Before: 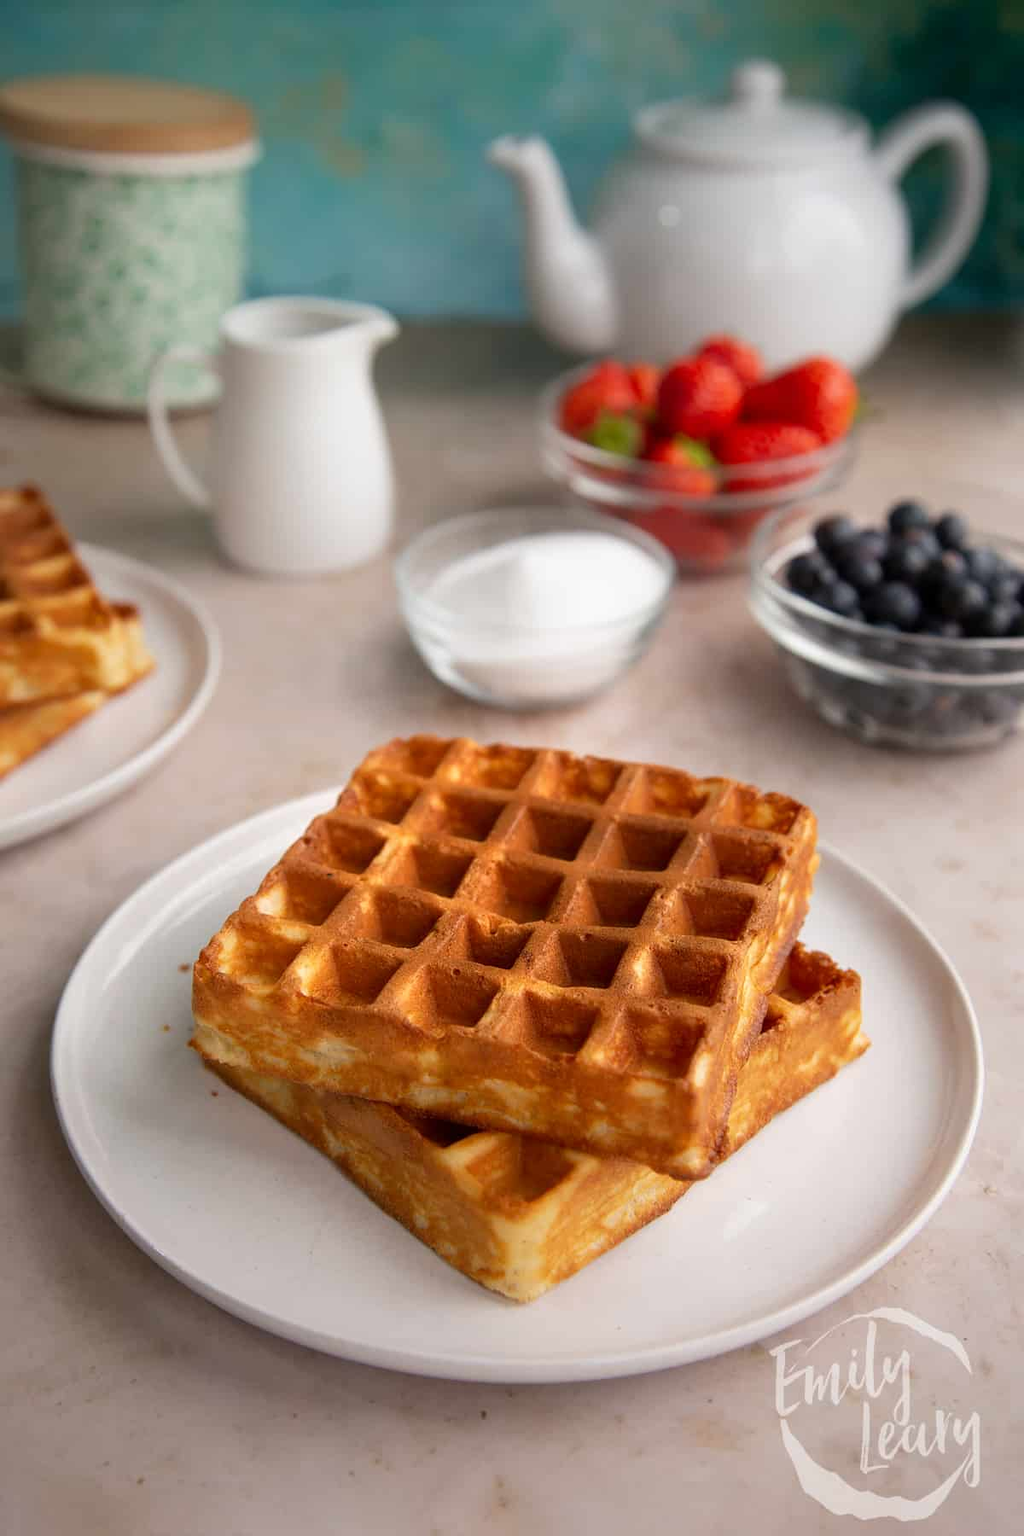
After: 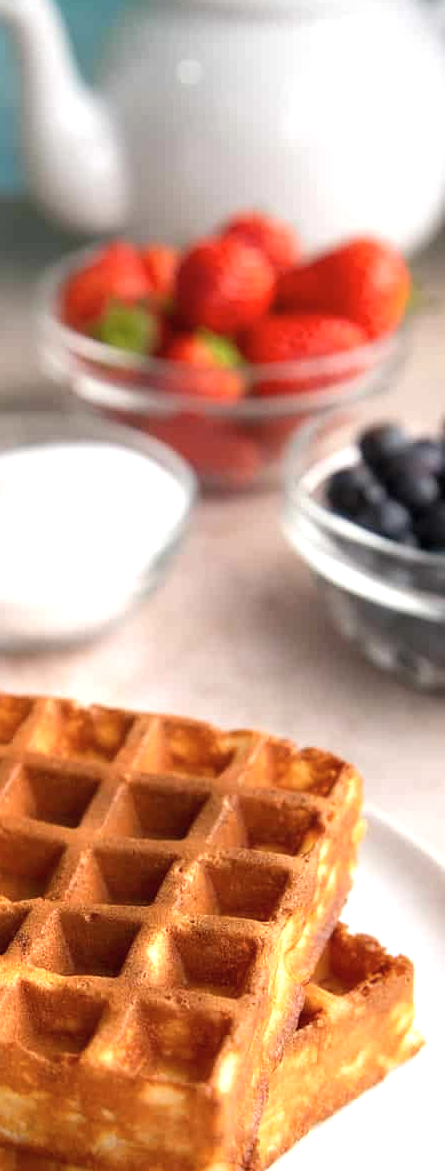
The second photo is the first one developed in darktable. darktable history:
crop and rotate: left 49.613%, top 10.094%, right 13.252%, bottom 24.832%
exposure: black level correction 0, exposure 0.692 EV, compensate highlight preservation false
contrast brightness saturation: saturation -0.094
tone equalizer: smoothing 1
